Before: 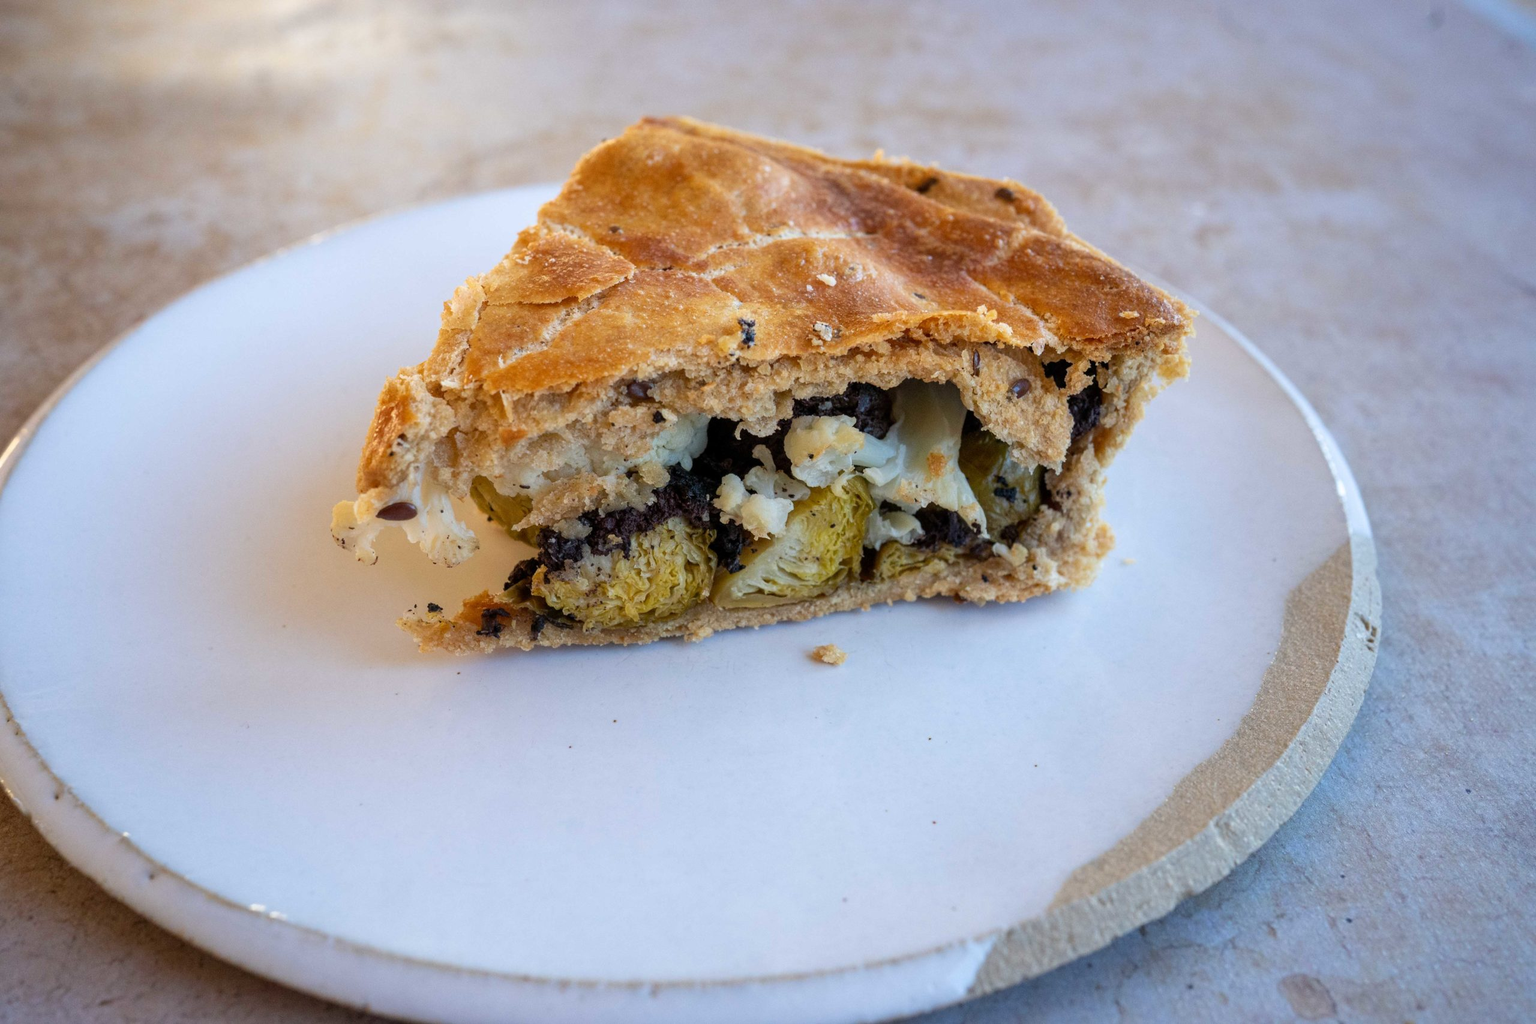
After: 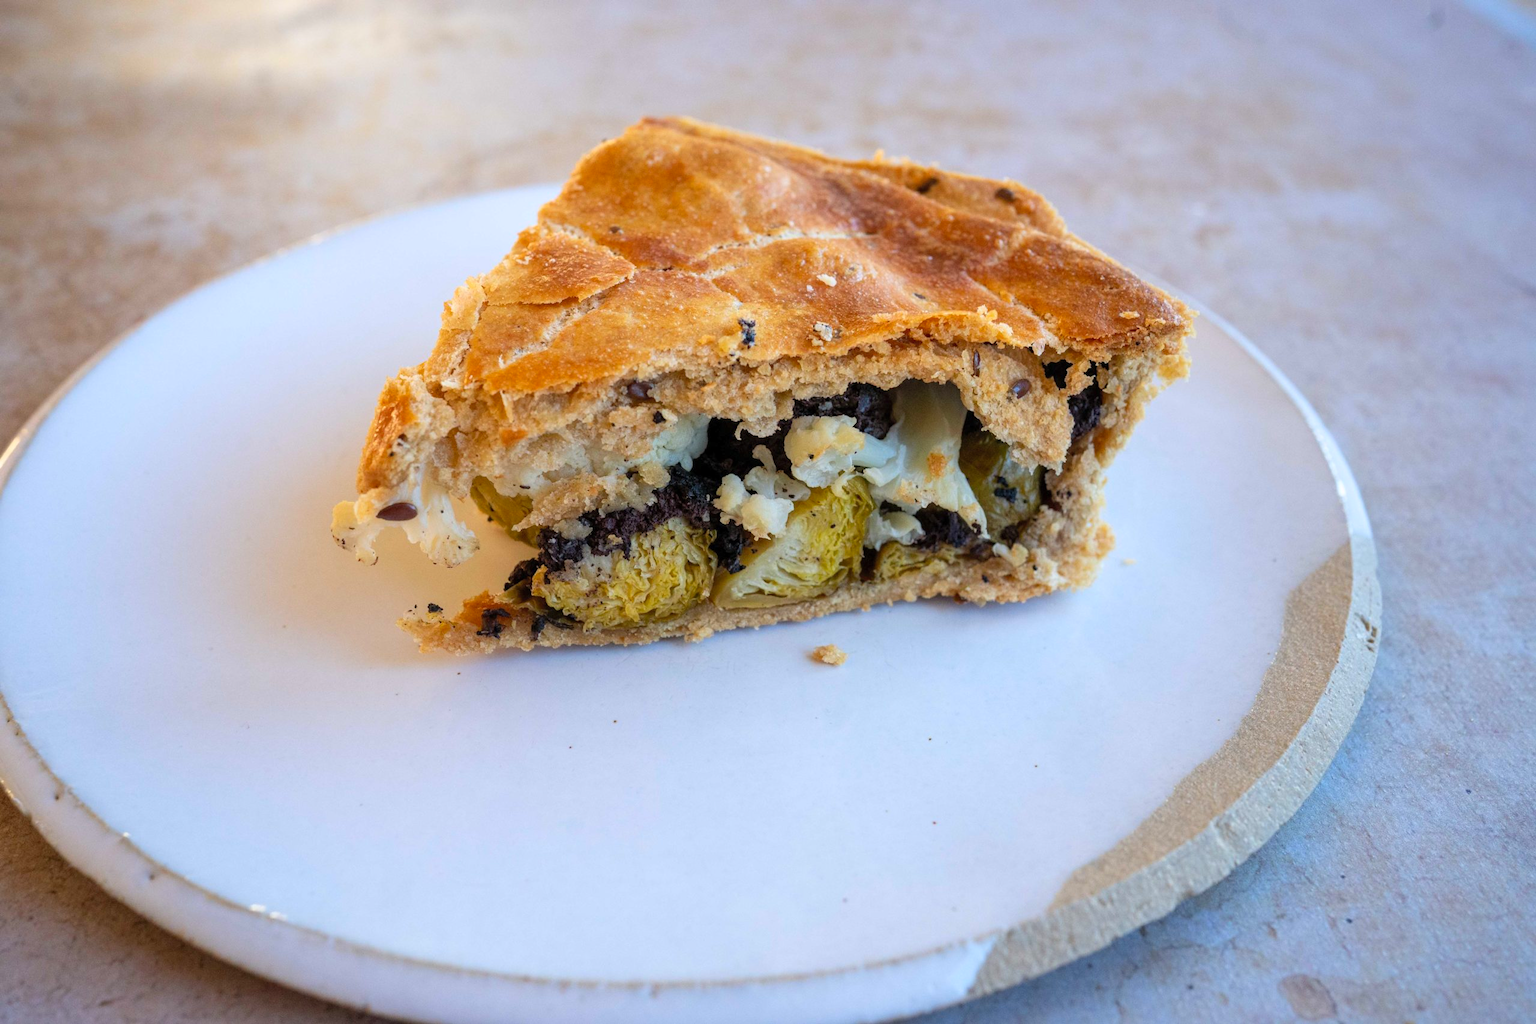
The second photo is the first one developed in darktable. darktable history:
contrast brightness saturation: contrast 0.071, brightness 0.076, saturation 0.182
